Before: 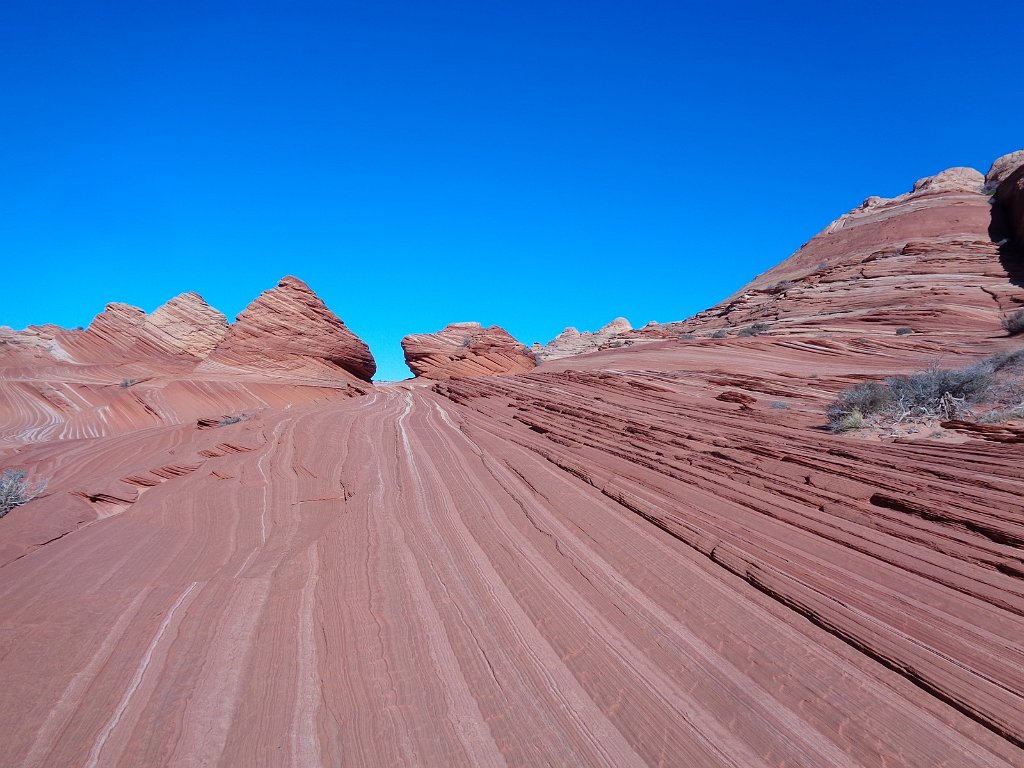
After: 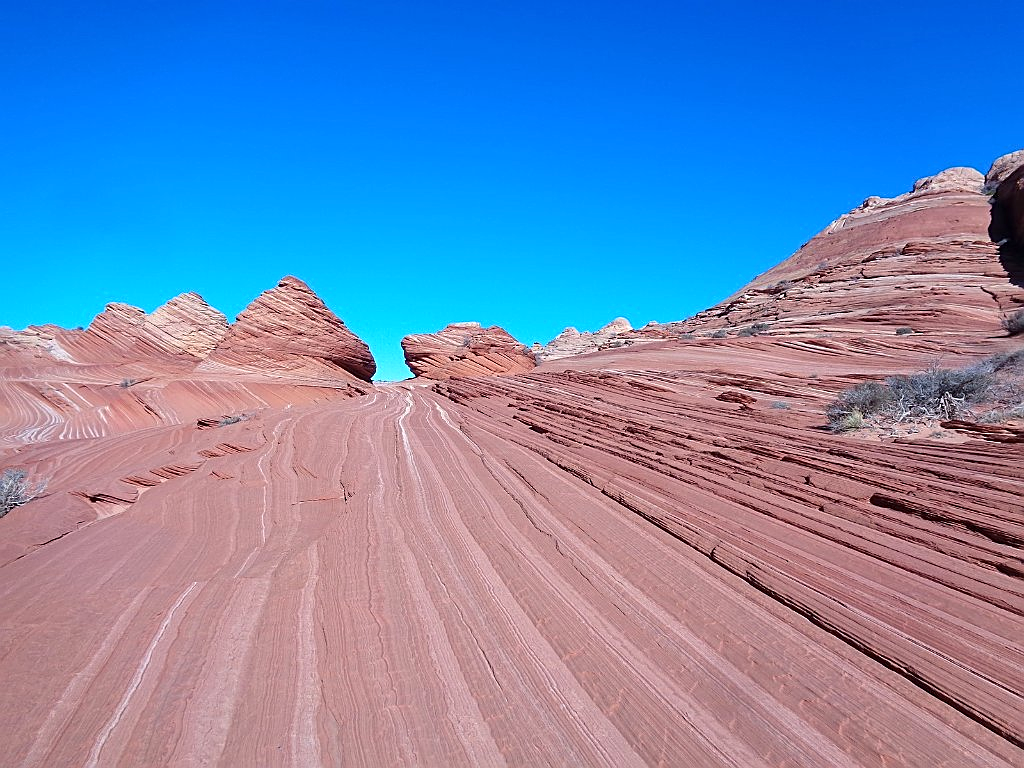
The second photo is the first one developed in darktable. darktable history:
sharpen: amount 0.478
exposure: exposure 0.376 EV, compensate highlight preservation false
